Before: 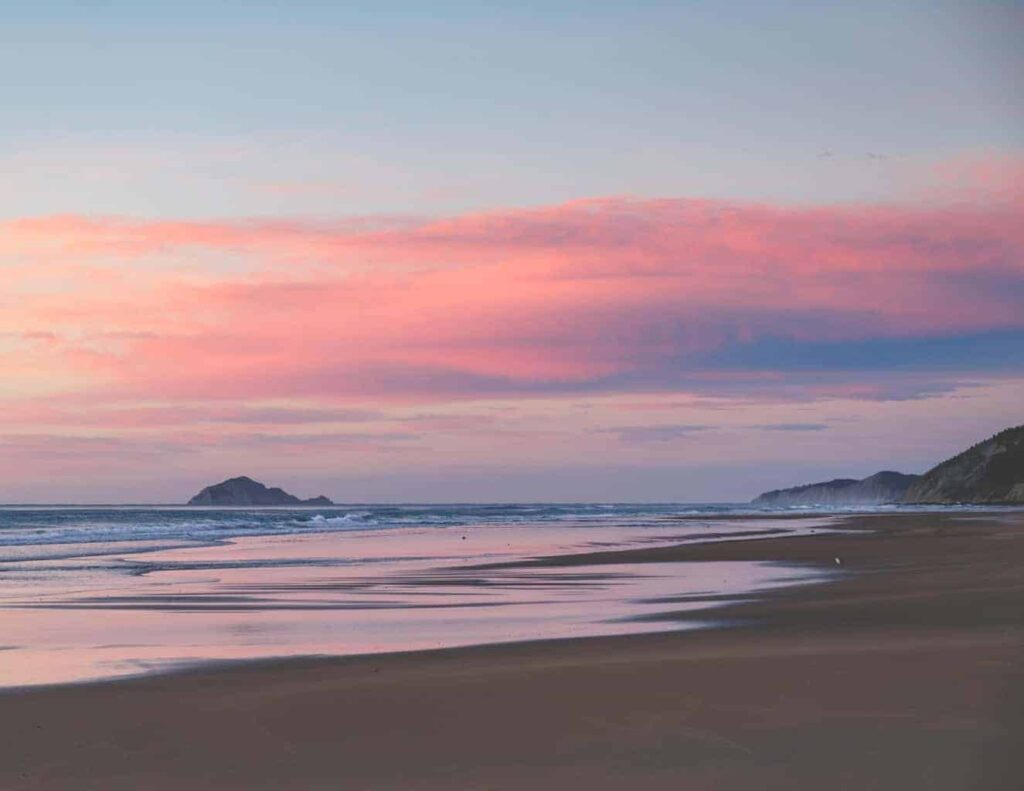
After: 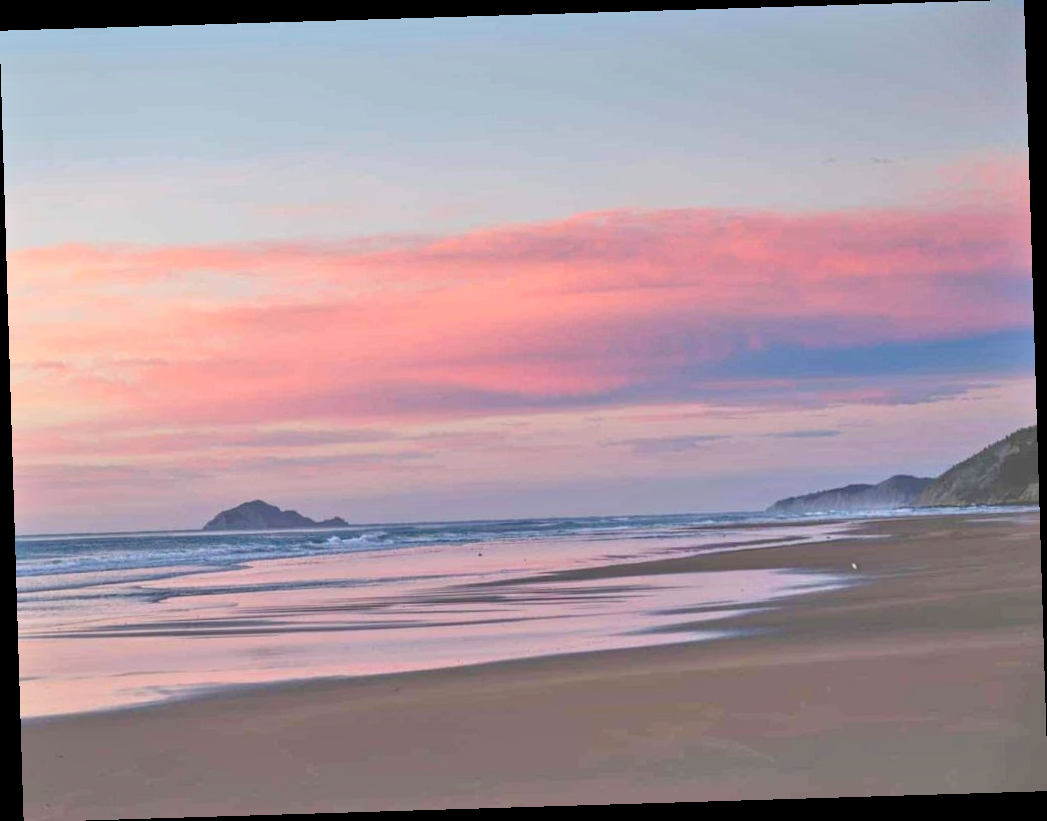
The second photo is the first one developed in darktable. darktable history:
rotate and perspective: rotation -1.75°, automatic cropping off
tone equalizer: -7 EV 0.15 EV, -6 EV 0.6 EV, -5 EV 1.15 EV, -4 EV 1.33 EV, -3 EV 1.15 EV, -2 EV 0.6 EV, -1 EV 0.15 EV, mask exposure compensation -0.5 EV
